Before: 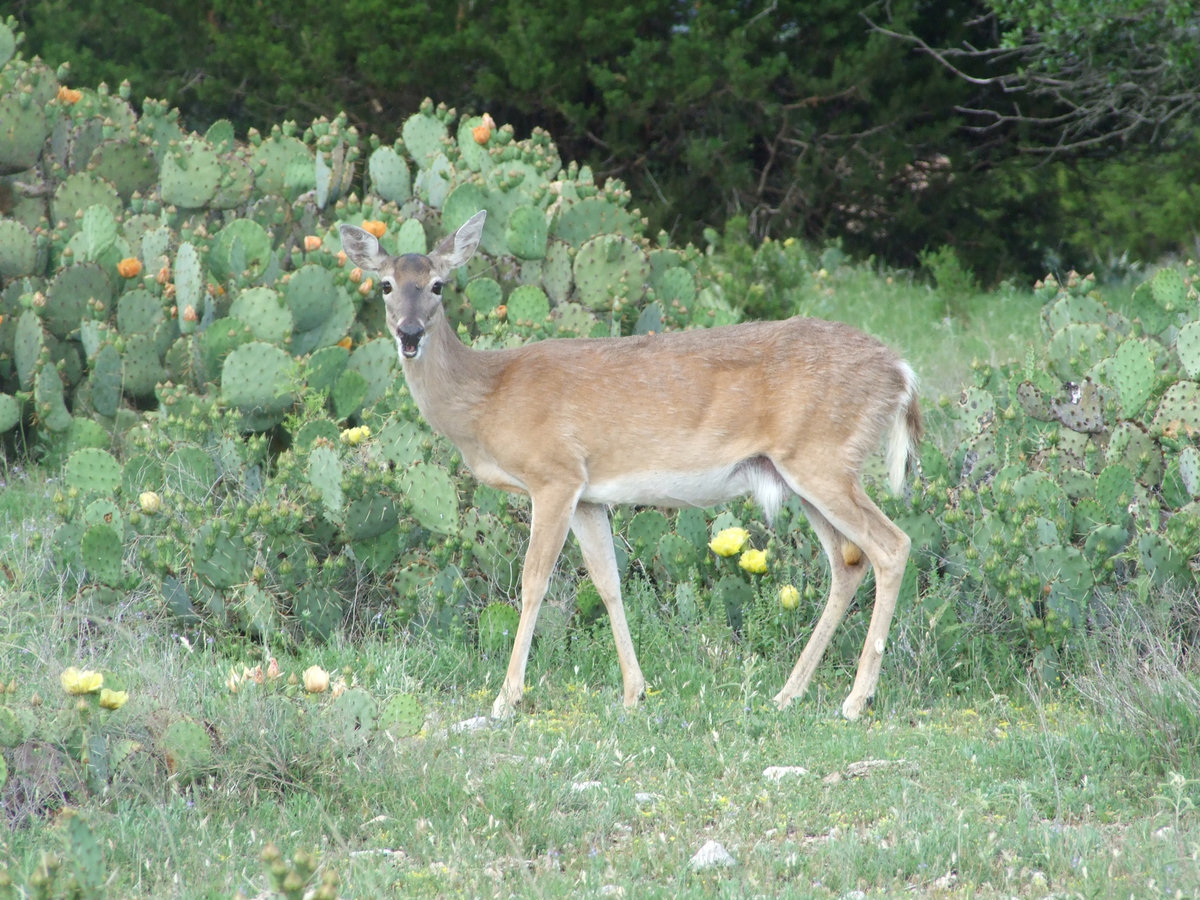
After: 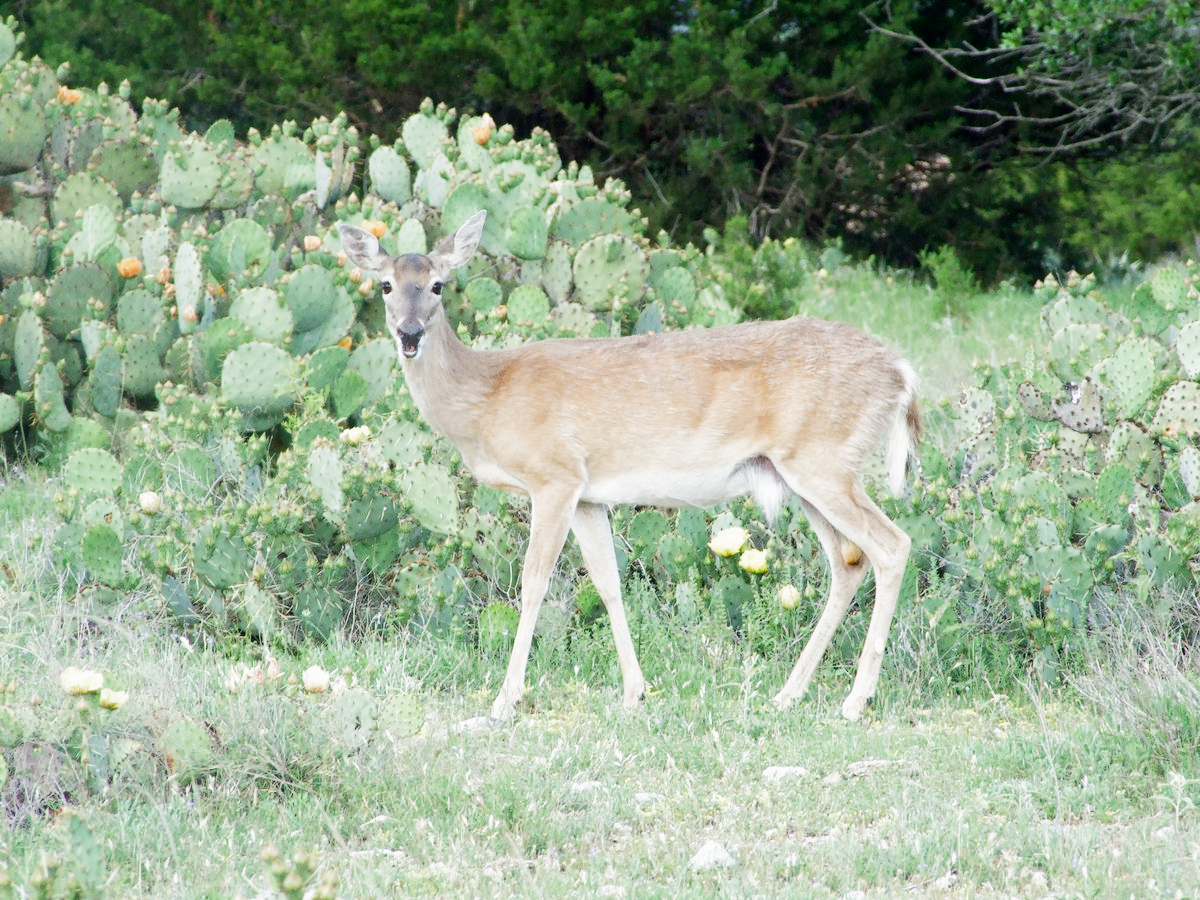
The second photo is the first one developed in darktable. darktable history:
filmic rgb: middle gray luminance 12.74%, black relative exposure -10.13 EV, white relative exposure 3.47 EV, threshold 6 EV, target black luminance 0%, hardness 5.74, latitude 44.69%, contrast 1.221, highlights saturation mix 5%, shadows ↔ highlights balance 26.78%, add noise in highlights 0, preserve chrominance no, color science v3 (2019), use custom middle-gray values true, iterations of high-quality reconstruction 0, contrast in highlights soft, enable highlight reconstruction true
white balance: emerald 1
